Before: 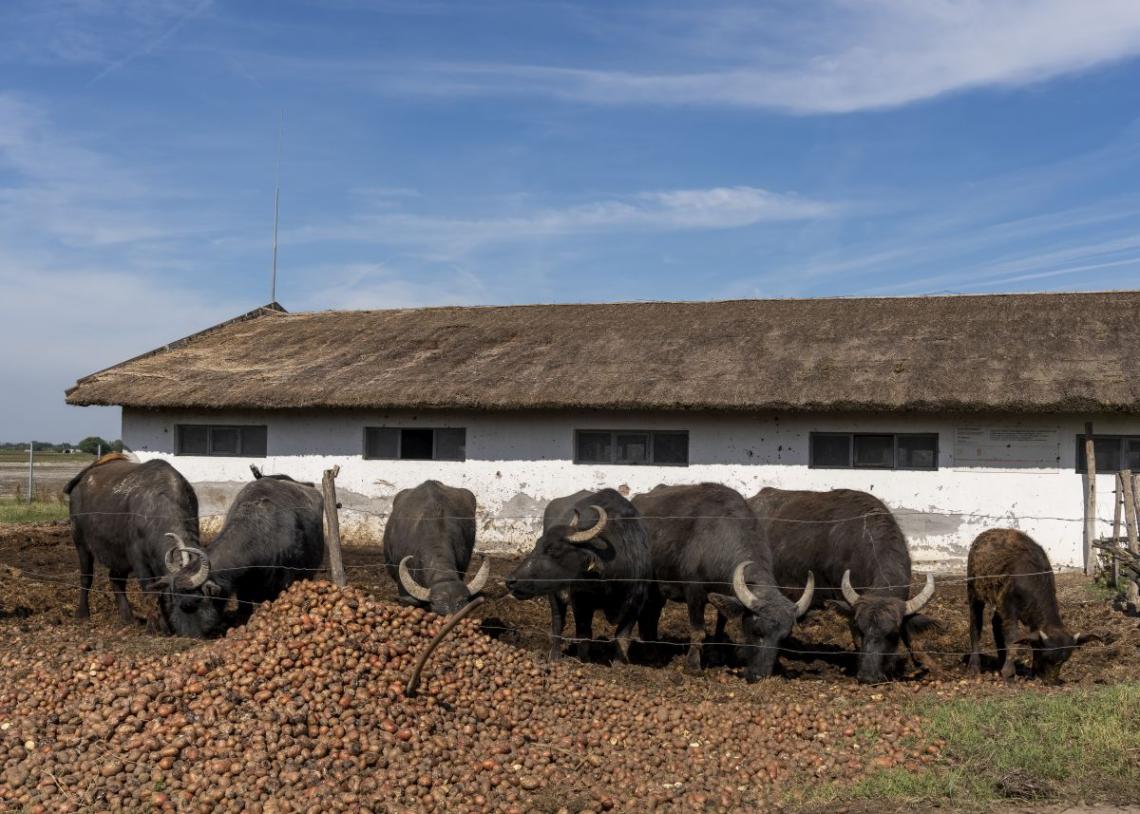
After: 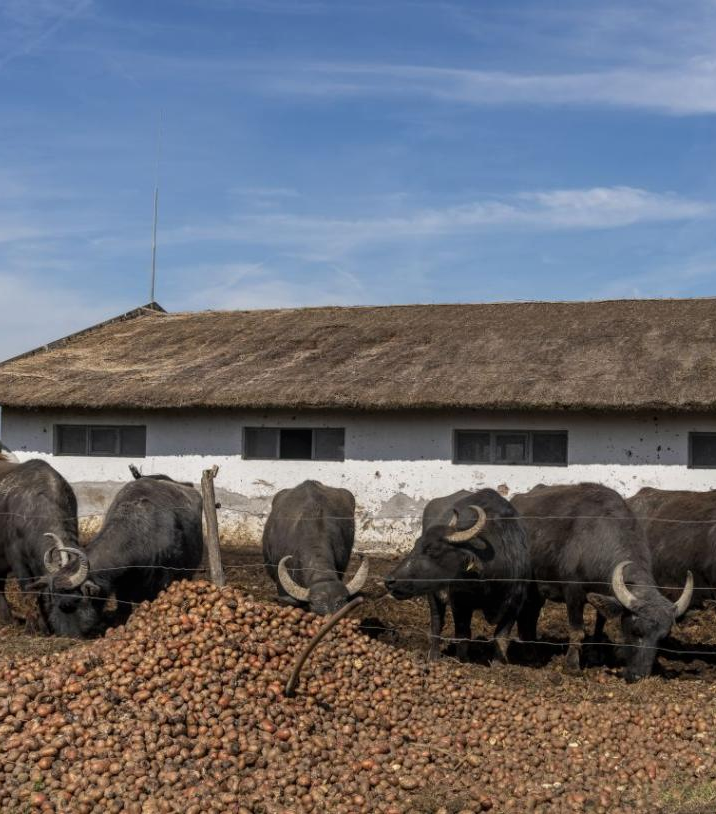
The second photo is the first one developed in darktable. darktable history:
crop: left 10.644%, right 26.528%
local contrast: detail 110%
